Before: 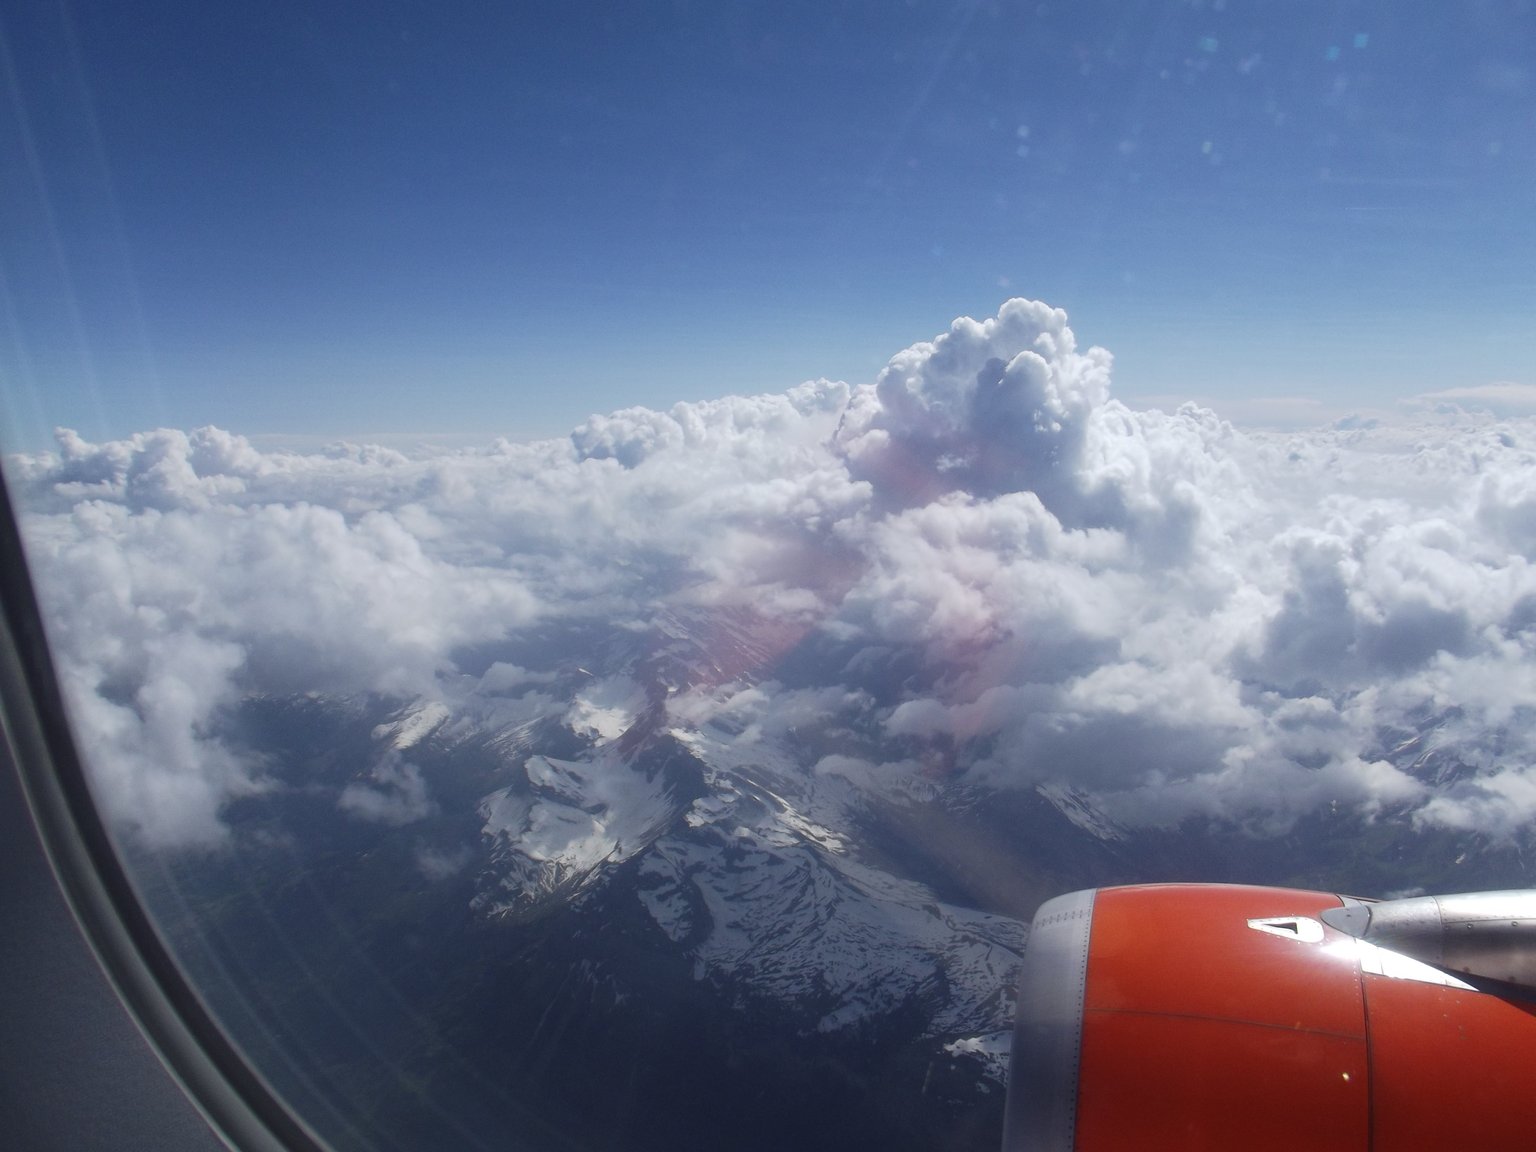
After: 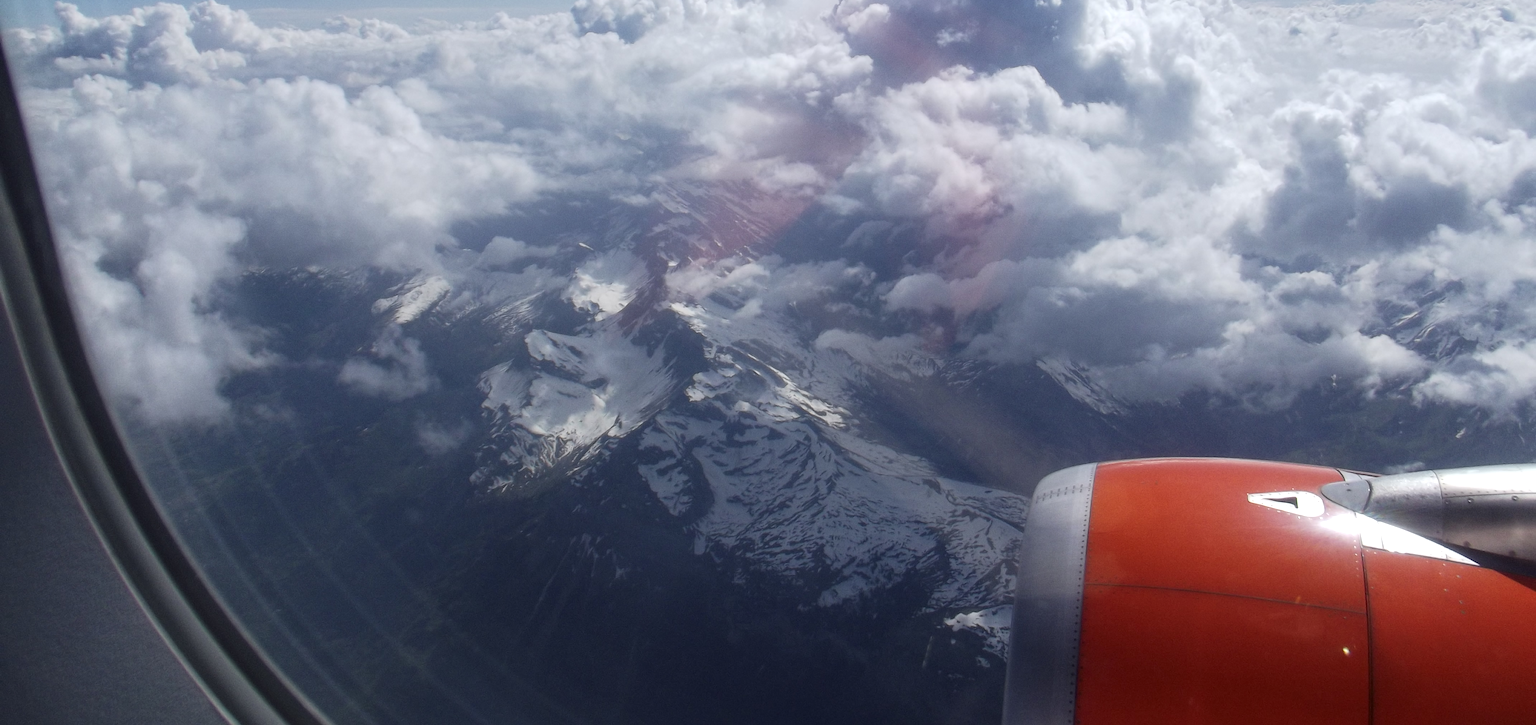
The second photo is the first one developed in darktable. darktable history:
crop and rotate: top 36.982%
local contrast: detail 130%
tone equalizer: smoothing diameter 24.94%, edges refinement/feathering 11.43, preserve details guided filter
